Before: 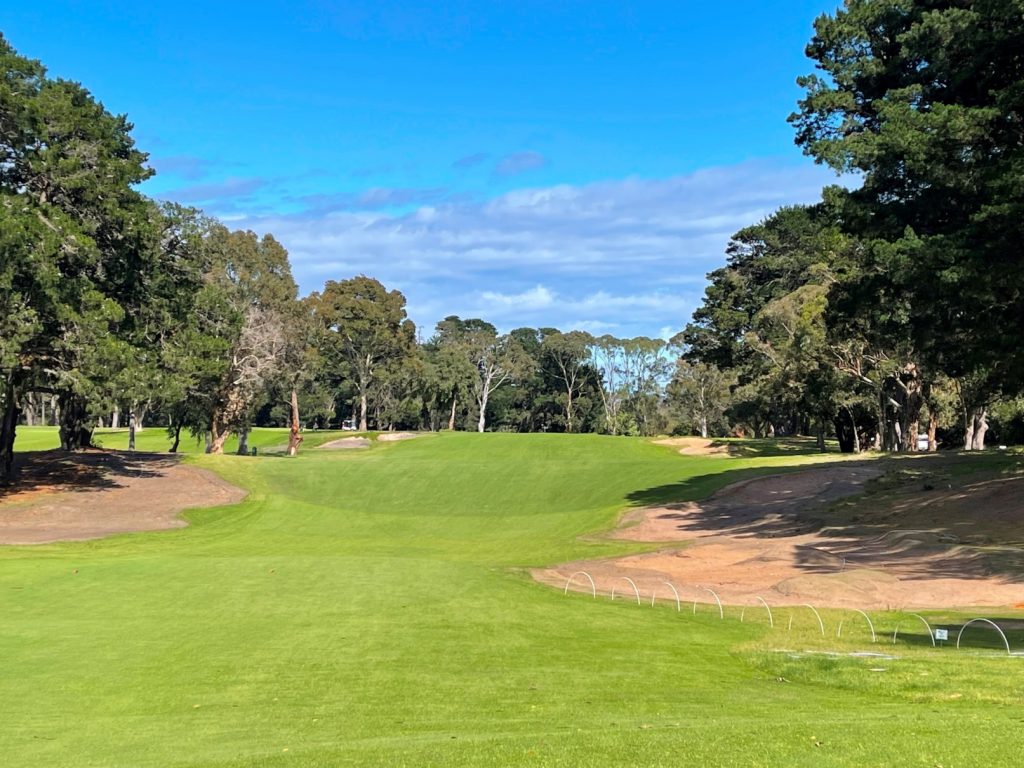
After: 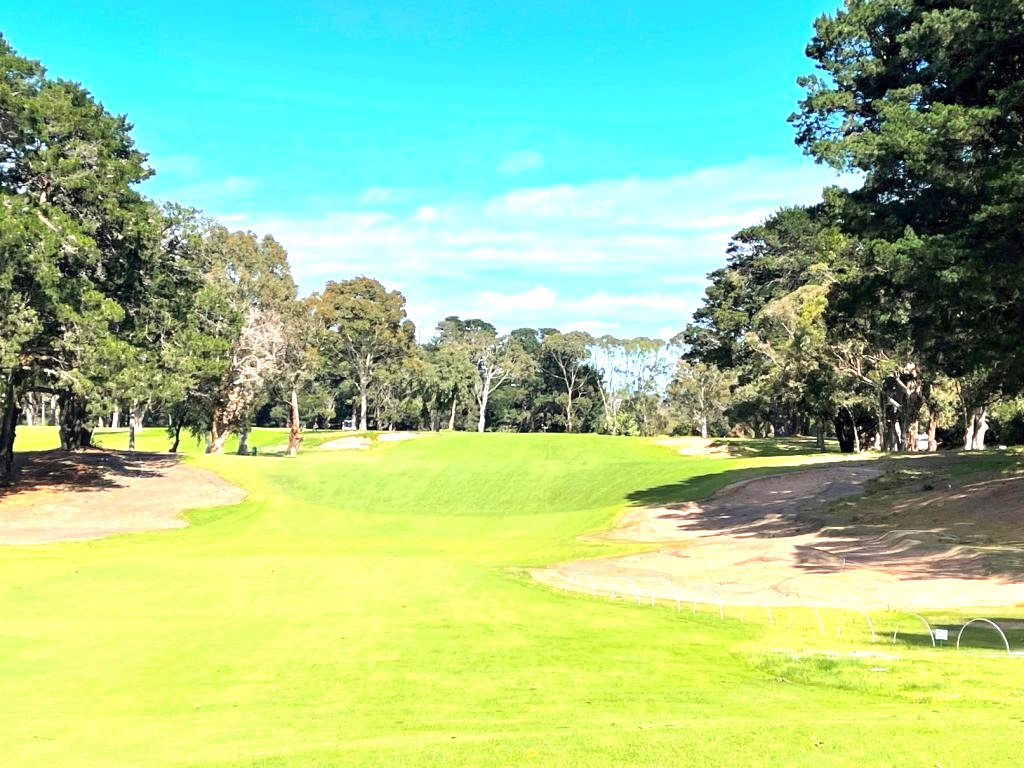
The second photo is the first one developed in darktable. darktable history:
exposure: black level correction 0, exposure 1.173 EV, compensate exposure bias true, compensate highlight preservation false
shadows and highlights: shadows -10, white point adjustment 1.5, highlights 10
